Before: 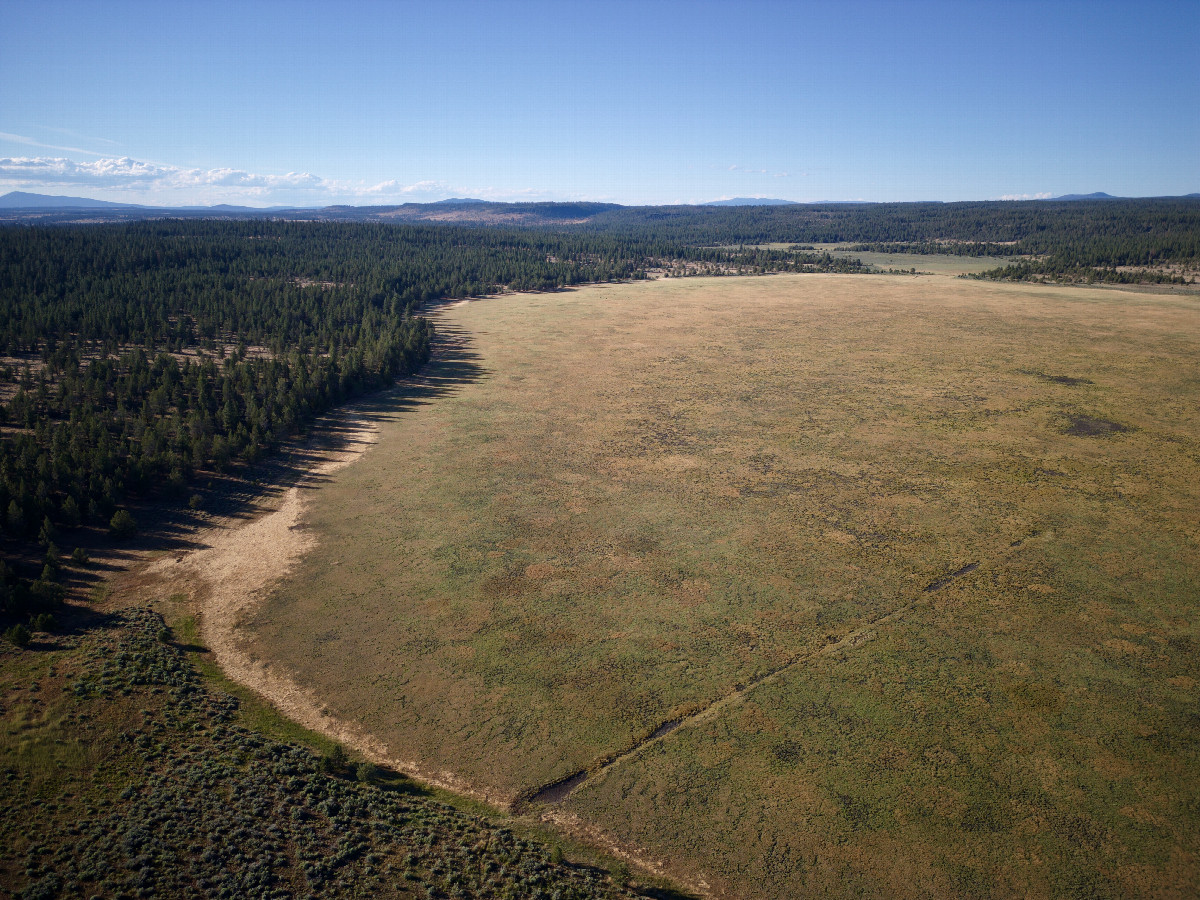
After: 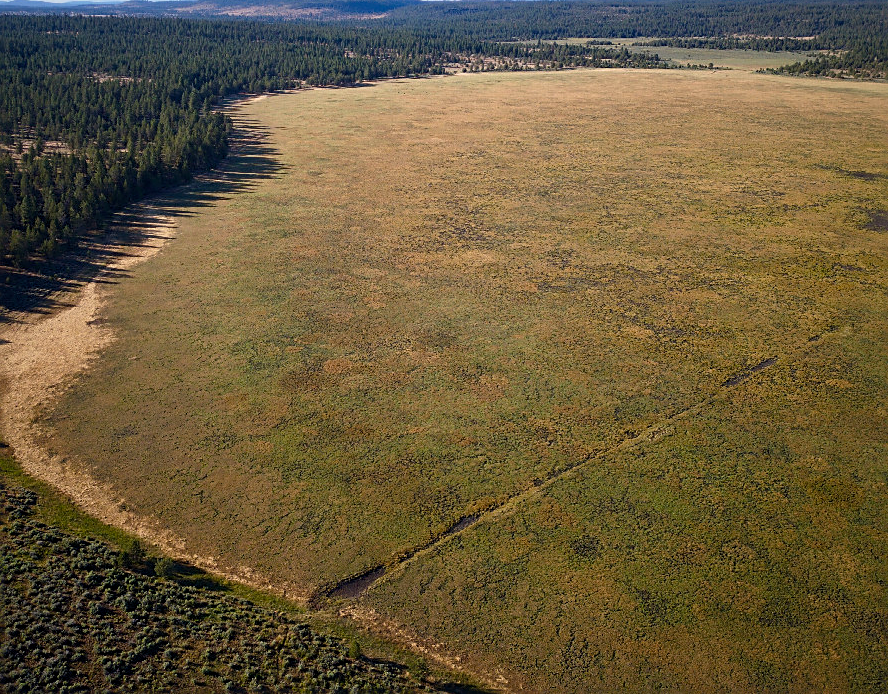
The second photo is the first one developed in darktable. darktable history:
color balance rgb: perceptual saturation grading › global saturation 25%, global vibrance 10%
crop: left 16.871%, top 22.857%, right 9.116%
white balance: red 1.009, blue 0.985
sharpen: on, module defaults
